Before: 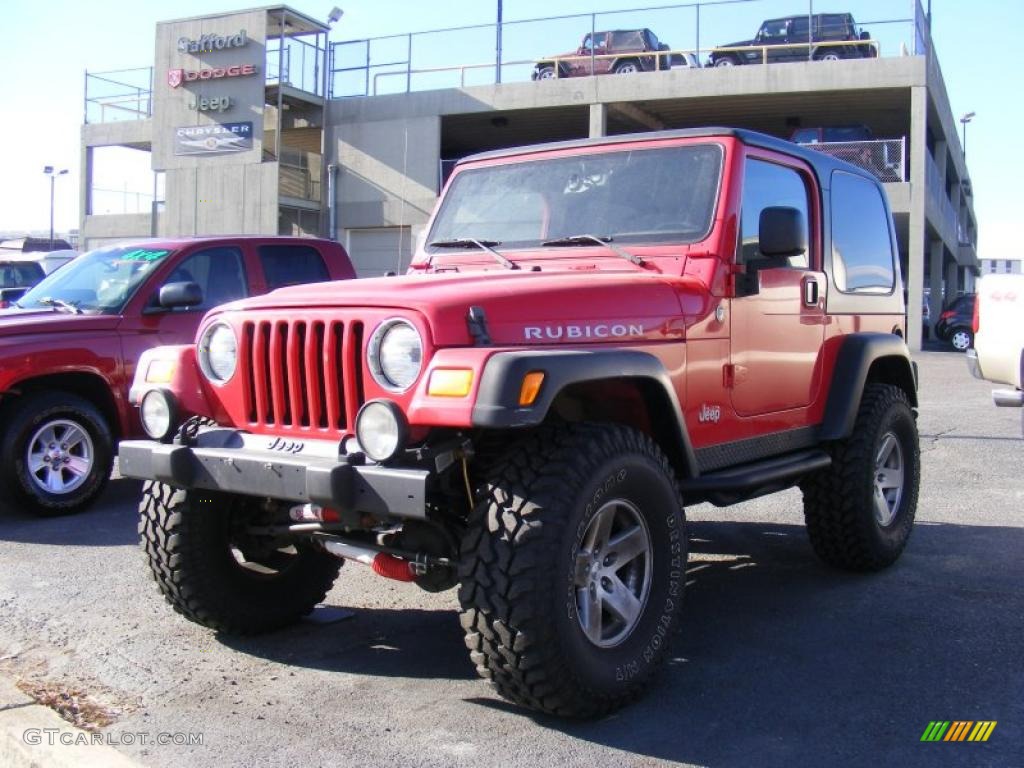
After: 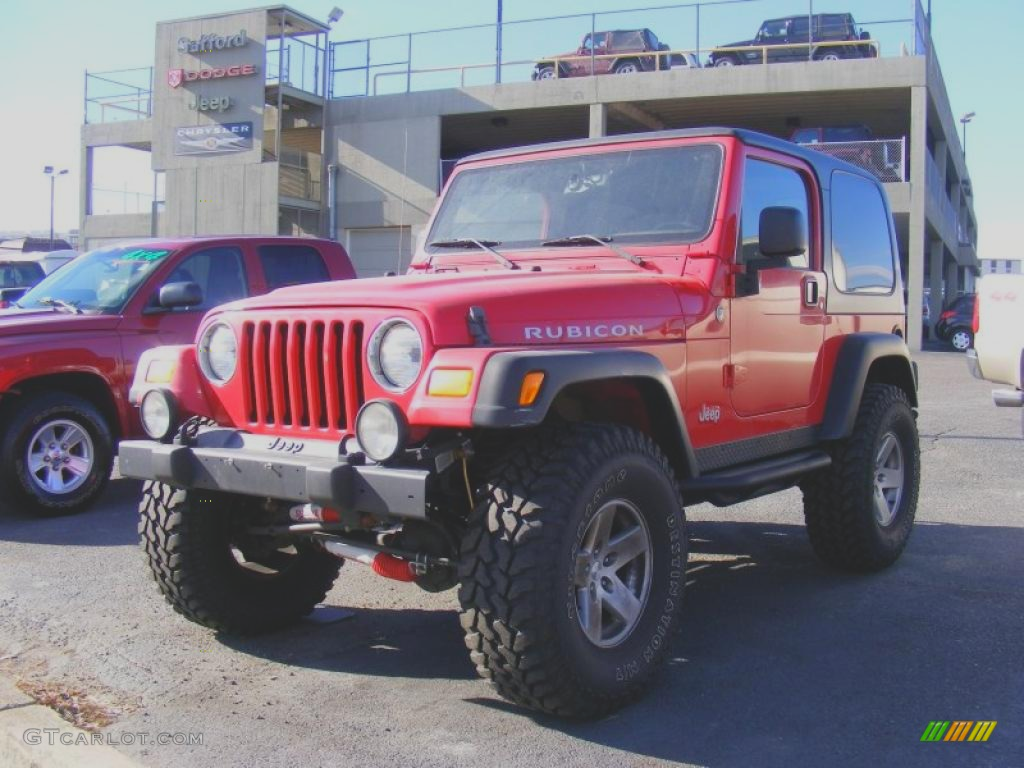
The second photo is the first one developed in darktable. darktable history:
contrast brightness saturation: contrast -0.277
